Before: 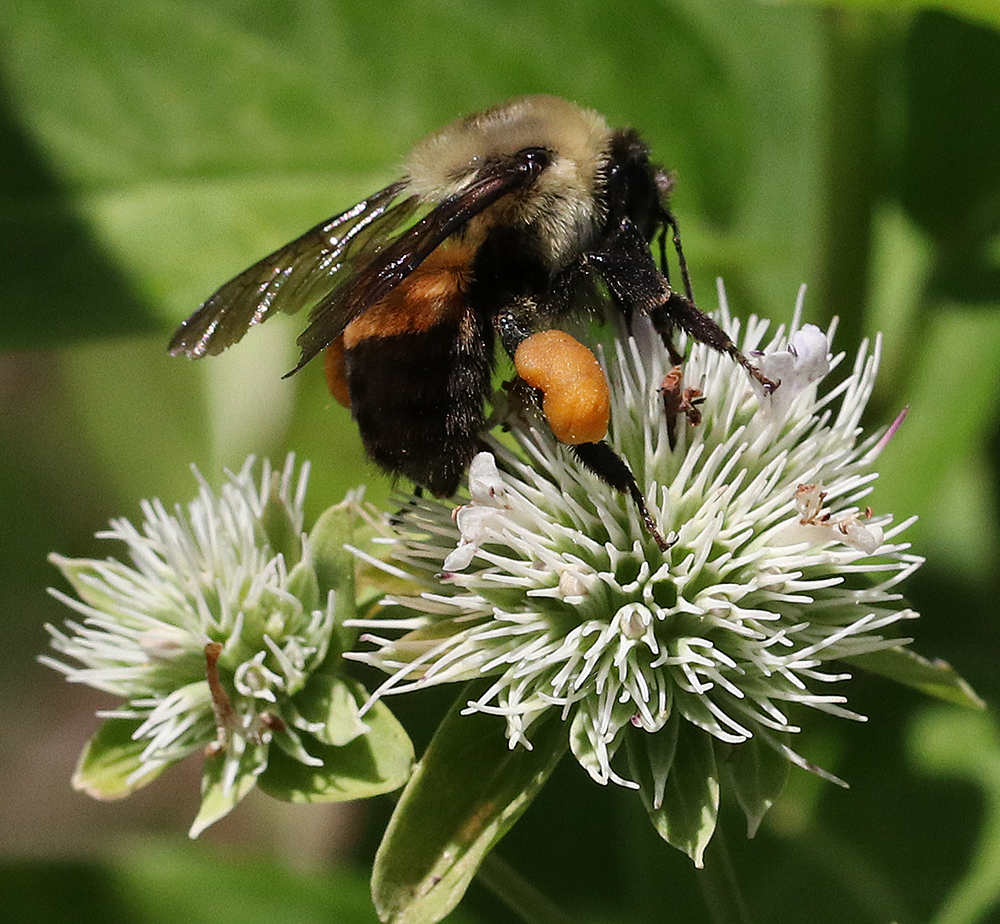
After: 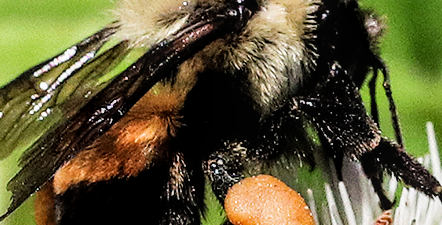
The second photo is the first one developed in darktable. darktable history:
exposure: black level correction 0, exposure 0.895 EV, compensate exposure bias true, compensate highlight preservation false
filmic rgb: black relative exposure -5.1 EV, white relative exposure 3.52 EV, hardness 3.17, contrast 1.298, highlights saturation mix -48.73%
crop: left 29.087%, top 16.851%, right 26.637%, bottom 57.846%
local contrast: on, module defaults
